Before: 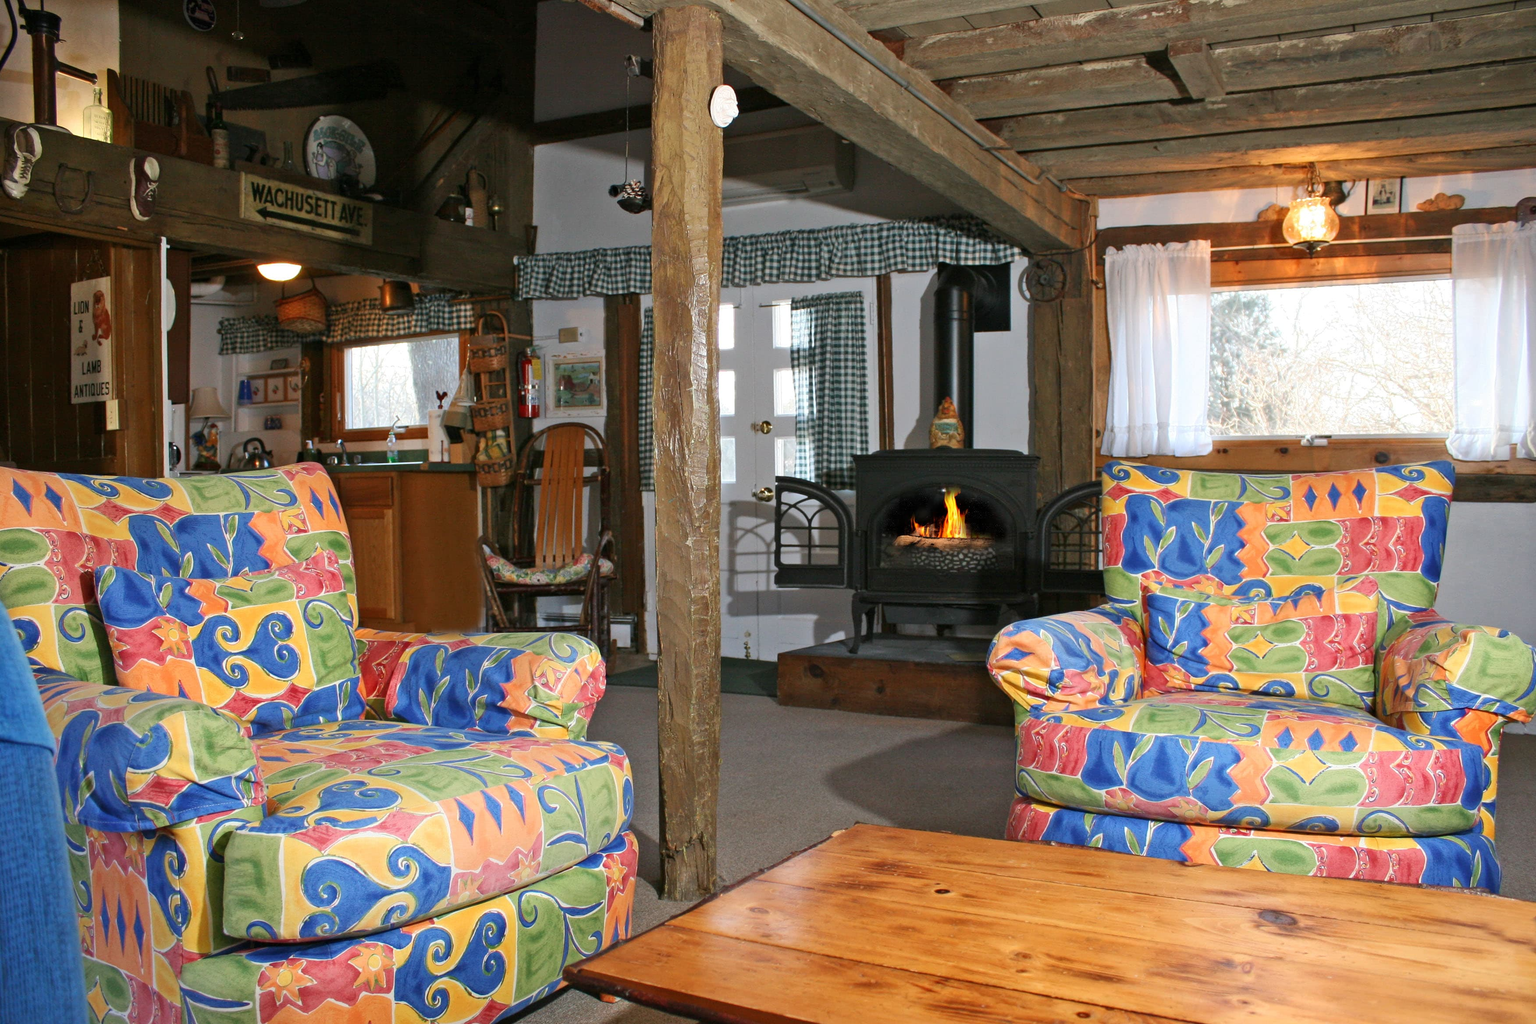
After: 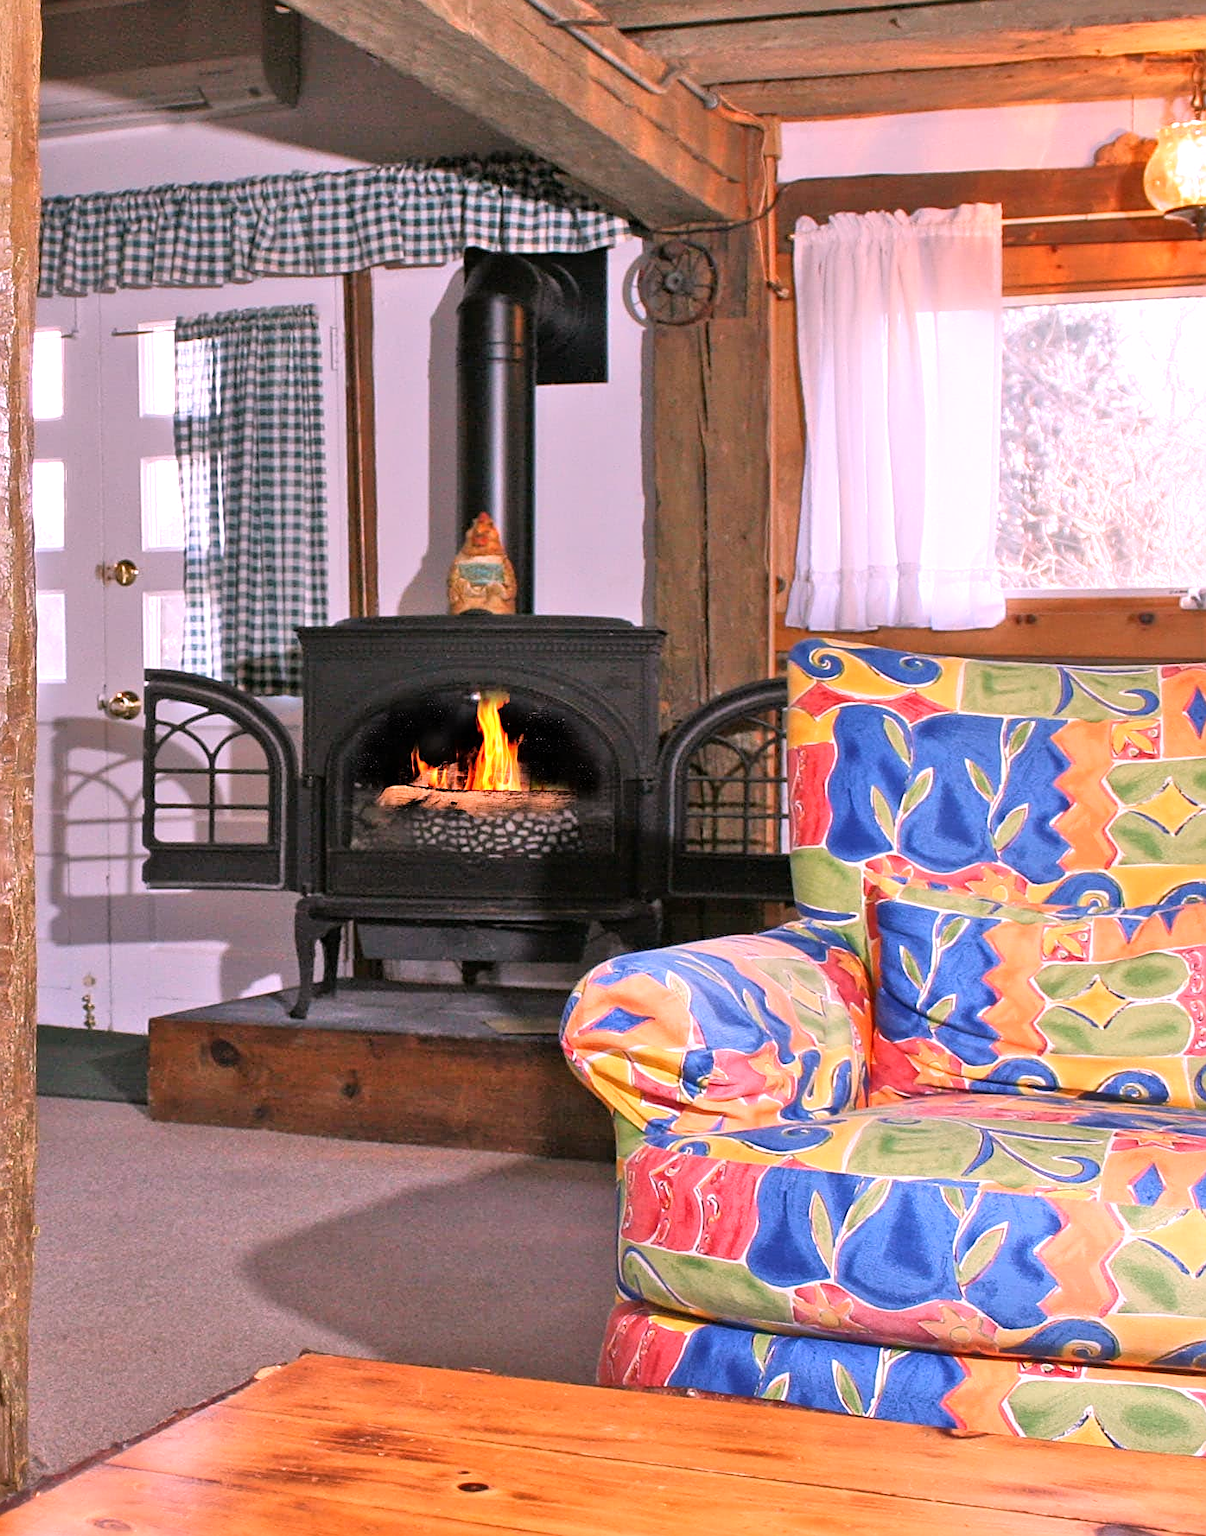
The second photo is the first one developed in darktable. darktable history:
sharpen: on, module defaults
tone equalizer: -7 EV 0.15 EV, -6 EV 0.6 EV, -5 EV 1.15 EV, -4 EV 1.33 EV, -3 EV 1.15 EV, -2 EV 0.6 EV, -1 EV 0.15 EV, mask exposure compensation -0.5 EV
white balance: red 1.188, blue 1.11
crop: left 45.721%, top 13.393%, right 14.118%, bottom 10.01%
tone curve: curves: ch0 [(0, 0) (0.339, 0.306) (0.687, 0.706) (1, 1)], color space Lab, linked channels, preserve colors none
